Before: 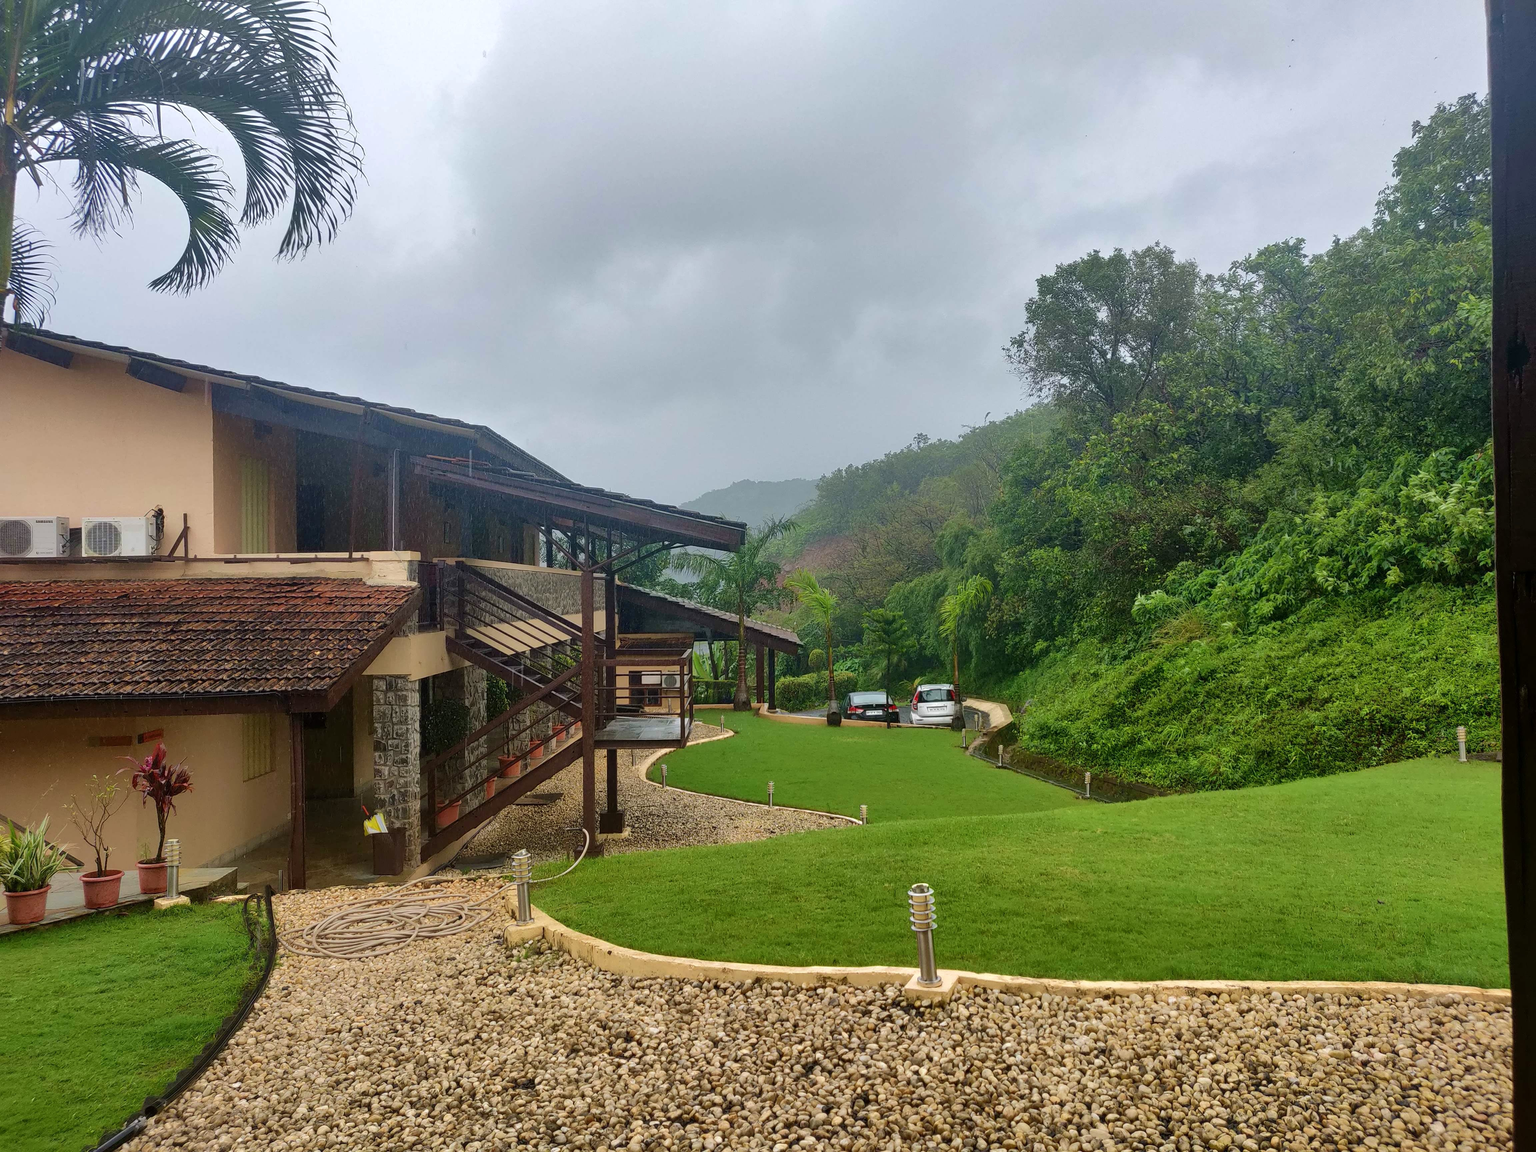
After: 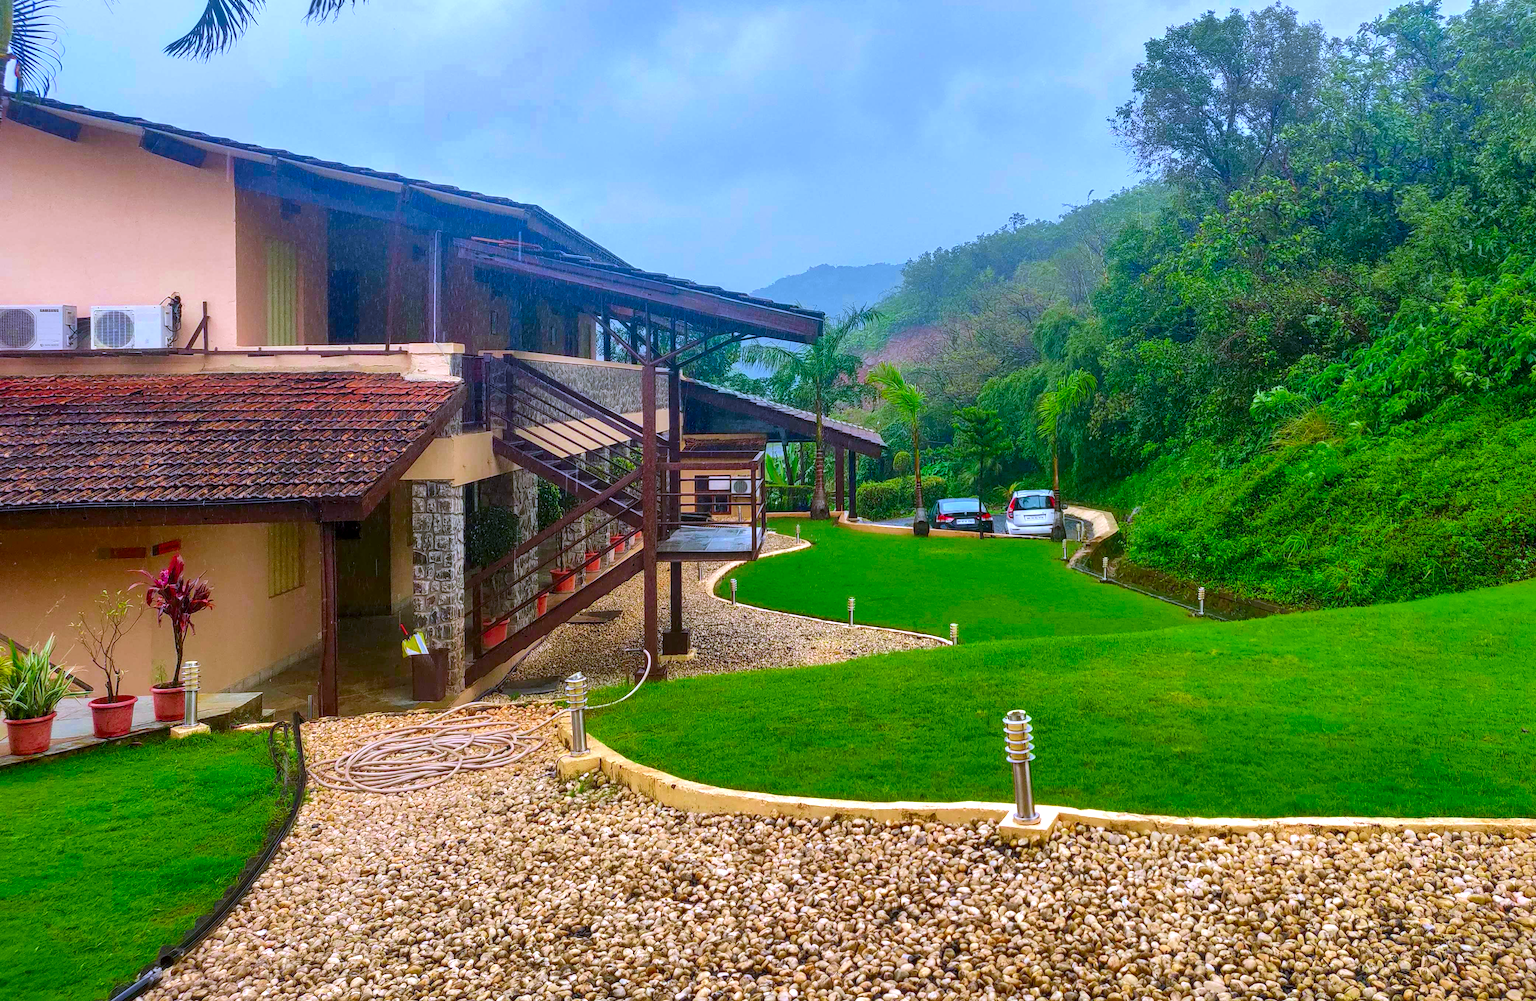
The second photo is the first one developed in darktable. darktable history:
local contrast: on, module defaults
exposure: exposure 0.64 EV, compensate highlight preservation false
crop: top 20.916%, right 9.437%, bottom 0.316%
color balance rgb: perceptual saturation grading › global saturation 20%, global vibrance 20%
color zones: curves: ch0 [(0, 0.425) (0.143, 0.422) (0.286, 0.42) (0.429, 0.419) (0.571, 0.419) (0.714, 0.42) (0.857, 0.422) (1, 0.425)]; ch1 [(0, 0.666) (0.143, 0.669) (0.286, 0.671) (0.429, 0.67) (0.571, 0.67) (0.714, 0.67) (0.857, 0.67) (1, 0.666)]
color calibration: illuminant as shot in camera, x 0.377, y 0.392, temperature 4169.3 K, saturation algorithm version 1 (2020)
